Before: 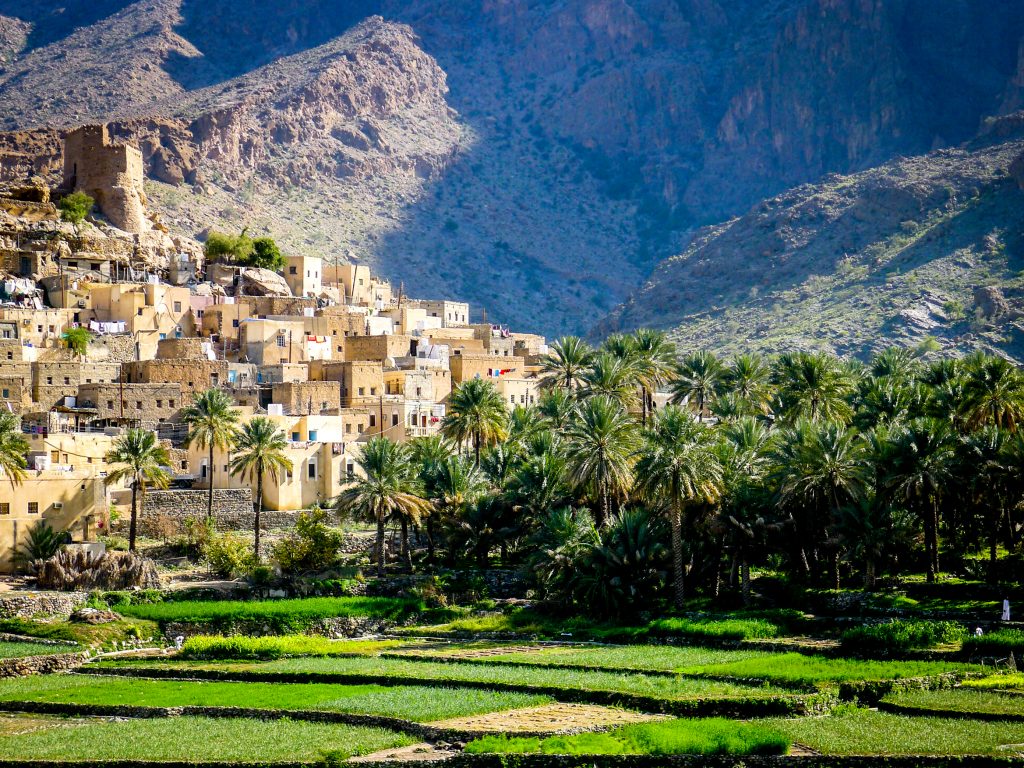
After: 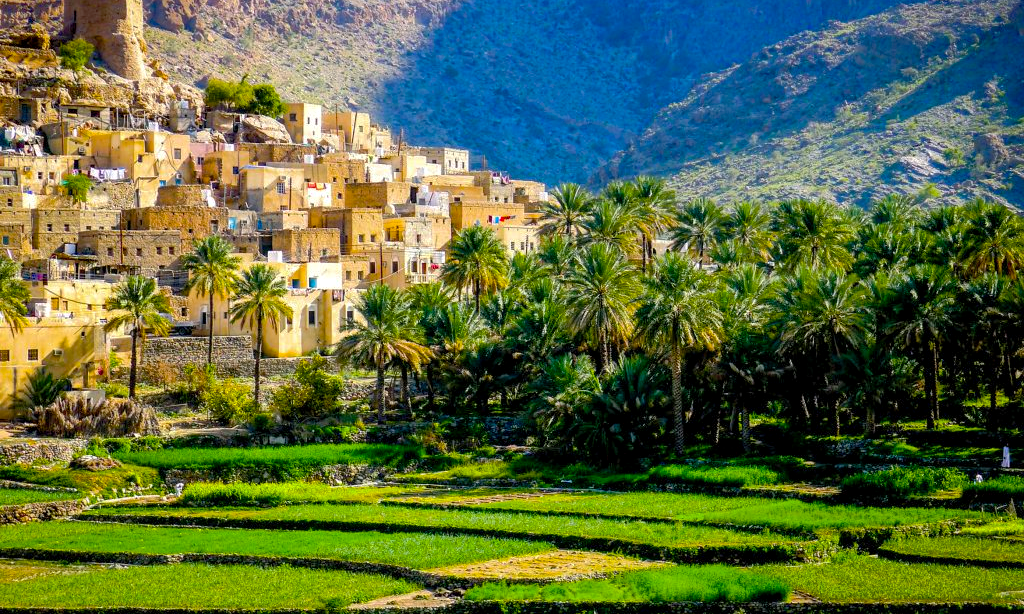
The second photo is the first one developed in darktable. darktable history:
local contrast: highlights 100%, shadows 100%, detail 120%, midtone range 0.2
shadows and highlights: on, module defaults
color balance rgb: linear chroma grading › global chroma 15%, perceptual saturation grading › global saturation 30%
crop and rotate: top 19.998%
